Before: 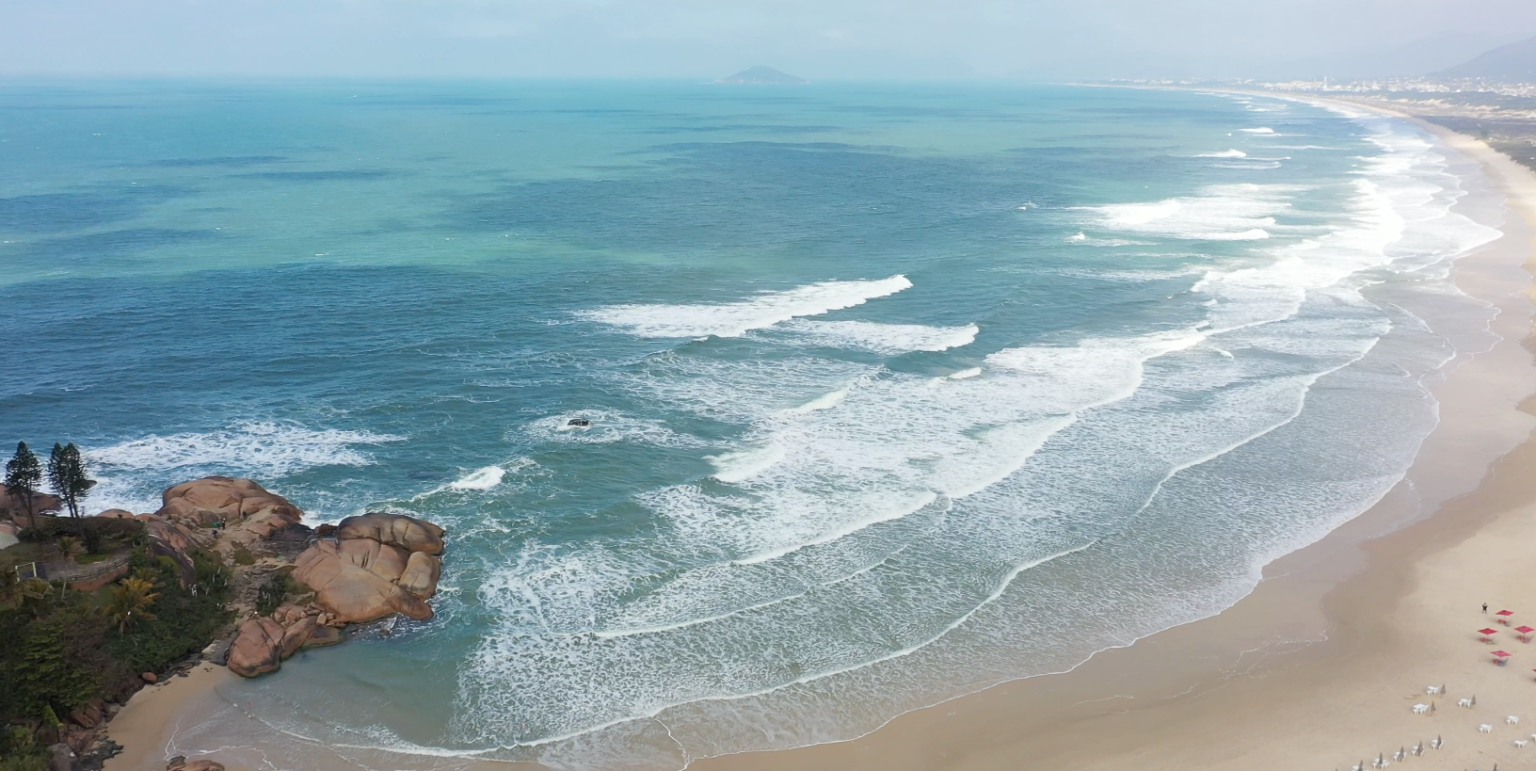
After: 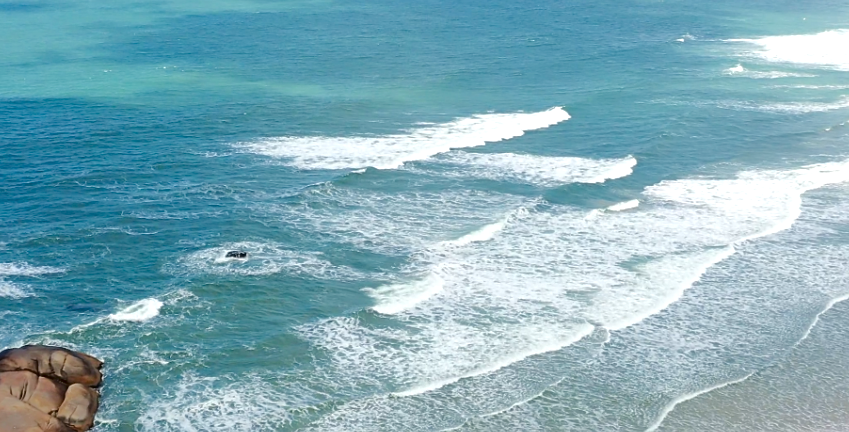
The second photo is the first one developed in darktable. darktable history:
crop and rotate: left 22.271%, top 21.794%, right 22.434%, bottom 22.163%
tone equalizer: -7 EV 0.142 EV, -6 EV 0.593 EV, -5 EV 1.15 EV, -4 EV 1.35 EV, -3 EV 1.12 EV, -2 EV 0.6 EV, -1 EV 0.149 EV, edges refinement/feathering 500, mask exposure compensation -1.57 EV, preserve details no
exposure: exposure 0.202 EV, compensate highlight preservation false
base curve: curves: ch0 [(0, 0) (0.472, 0.455) (1, 1)], preserve colors none
contrast brightness saturation: brightness -0.52
sharpen: amount 0.213
